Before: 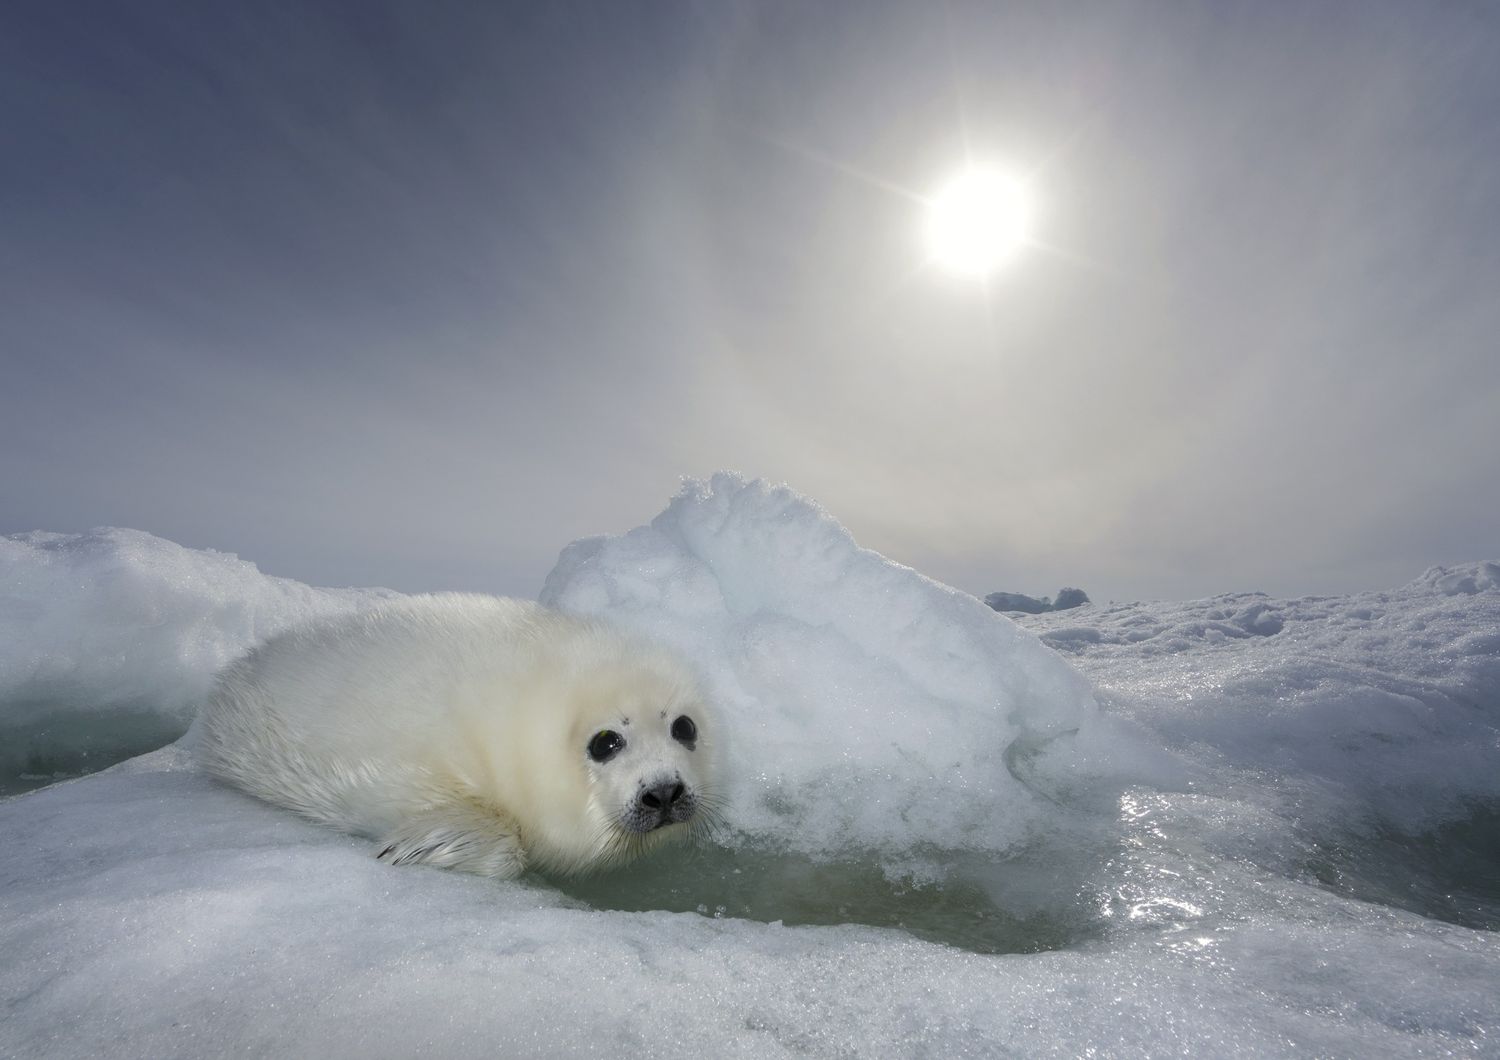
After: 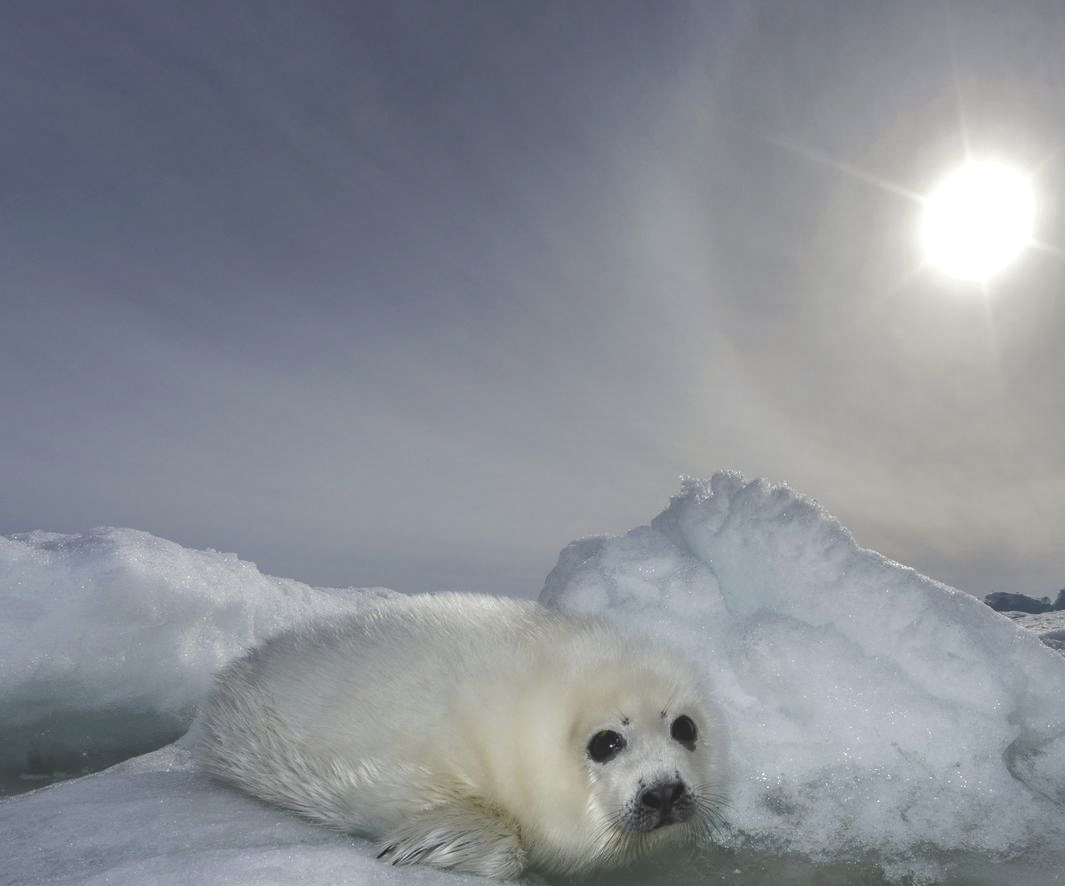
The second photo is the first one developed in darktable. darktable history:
shadows and highlights: shadows 58.2, highlights -60.38, soften with gaussian
crop: right 28.947%, bottom 16.377%
exposure: black level correction -0.03, compensate highlight preservation false
local contrast: detail 130%
